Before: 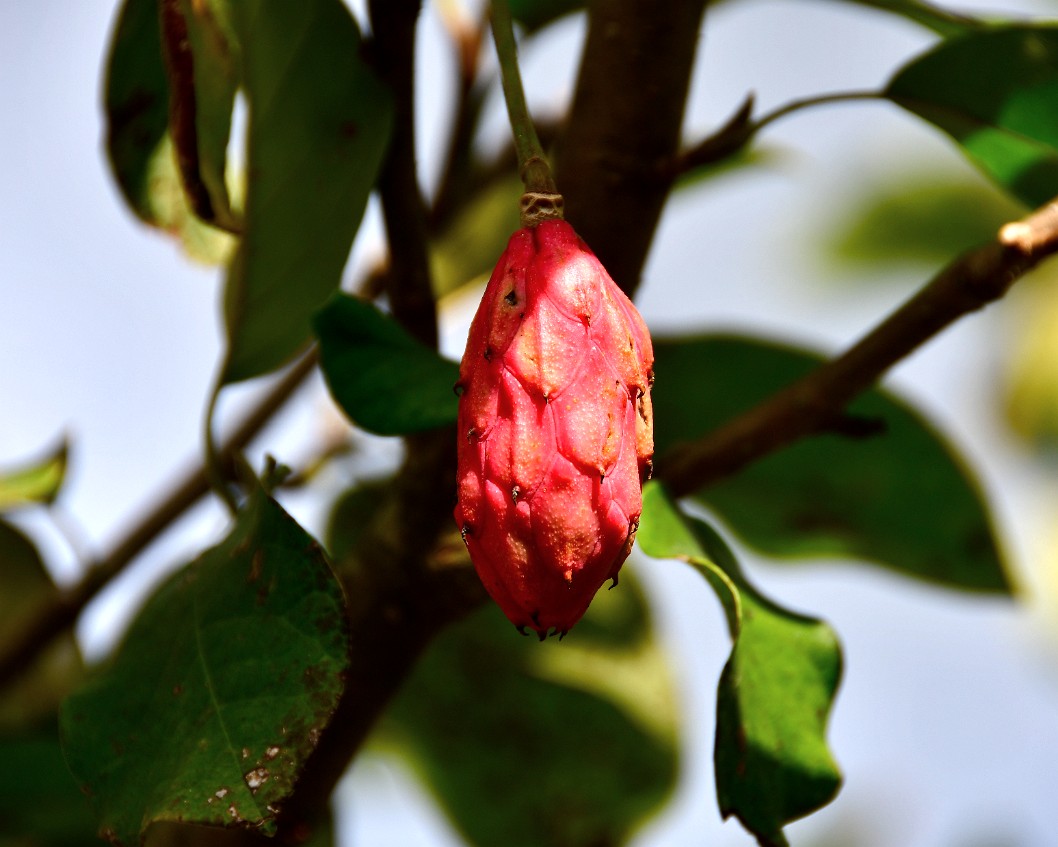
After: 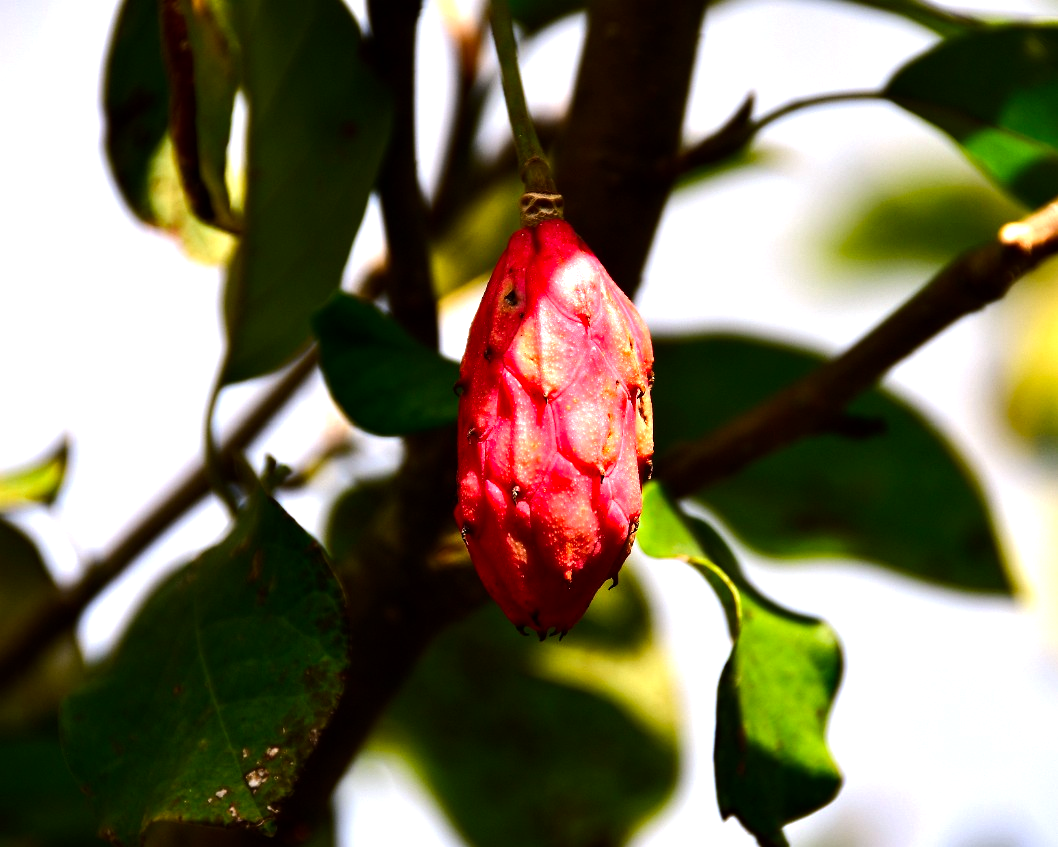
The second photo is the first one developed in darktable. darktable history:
tone equalizer: -8 EV -0.732 EV, -7 EV -0.724 EV, -6 EV -0.604 EV, -5 EV -0.394 EV, -3 EV 0.389 EV, -2 EV 0.6 EV, -1 EV 0.685 EV, +0 EV 0.772 EV, edges refinement/feathering 500, mask exposure compensation -1.25 EV, preserve details no
color correction: highlights a* 3.52, highlights b* 2.11, saturation 1.16
